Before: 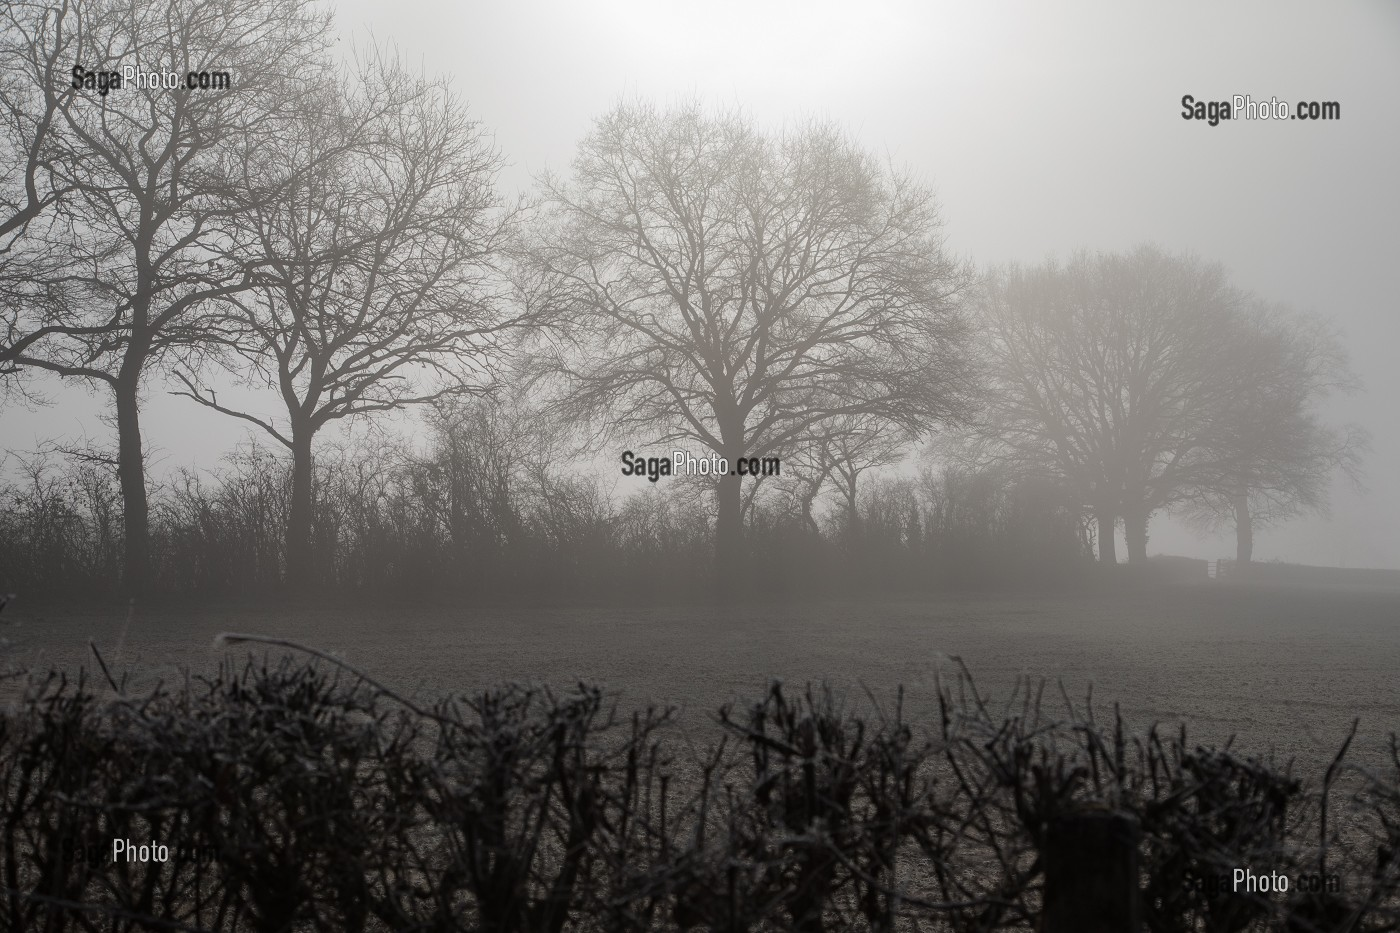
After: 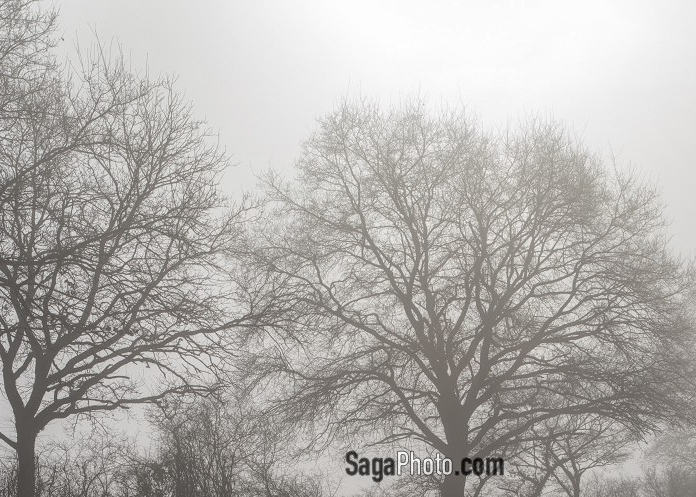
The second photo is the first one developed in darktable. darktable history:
crop: left 19.745%, right 30.515%, bottom 46.707%
local contrast: detail 130%
